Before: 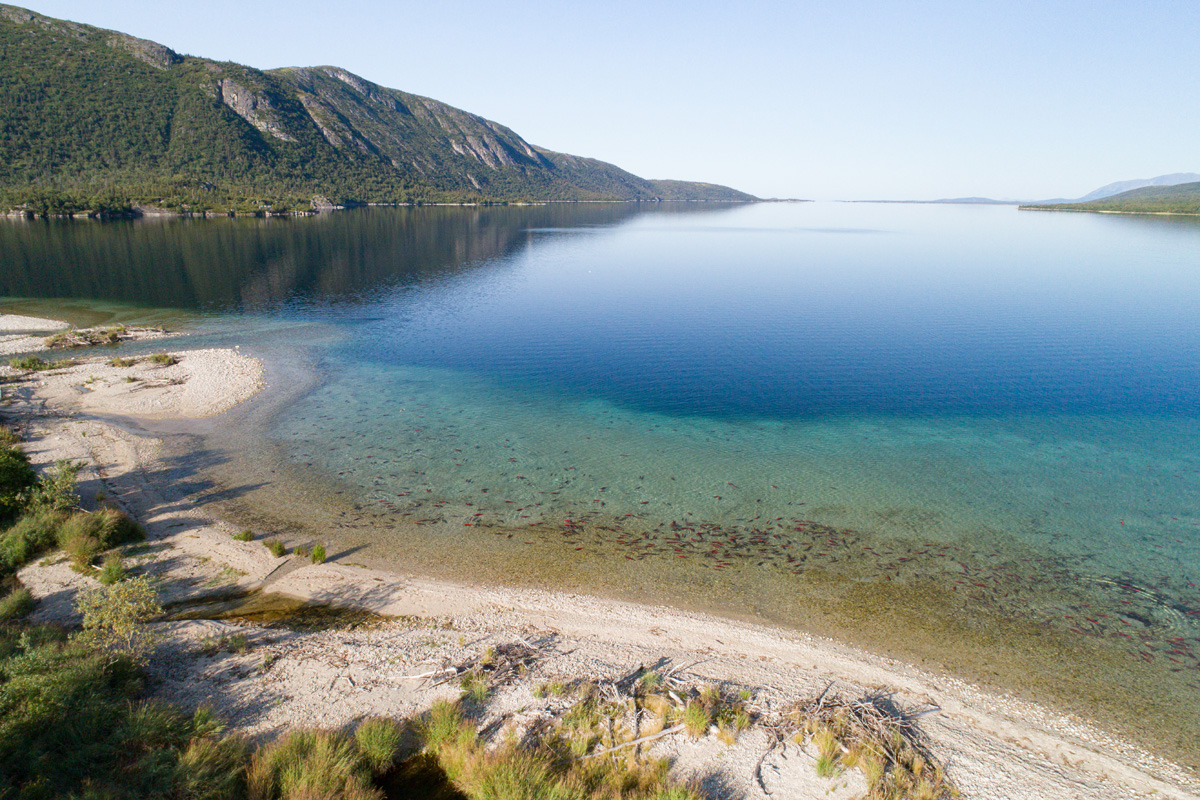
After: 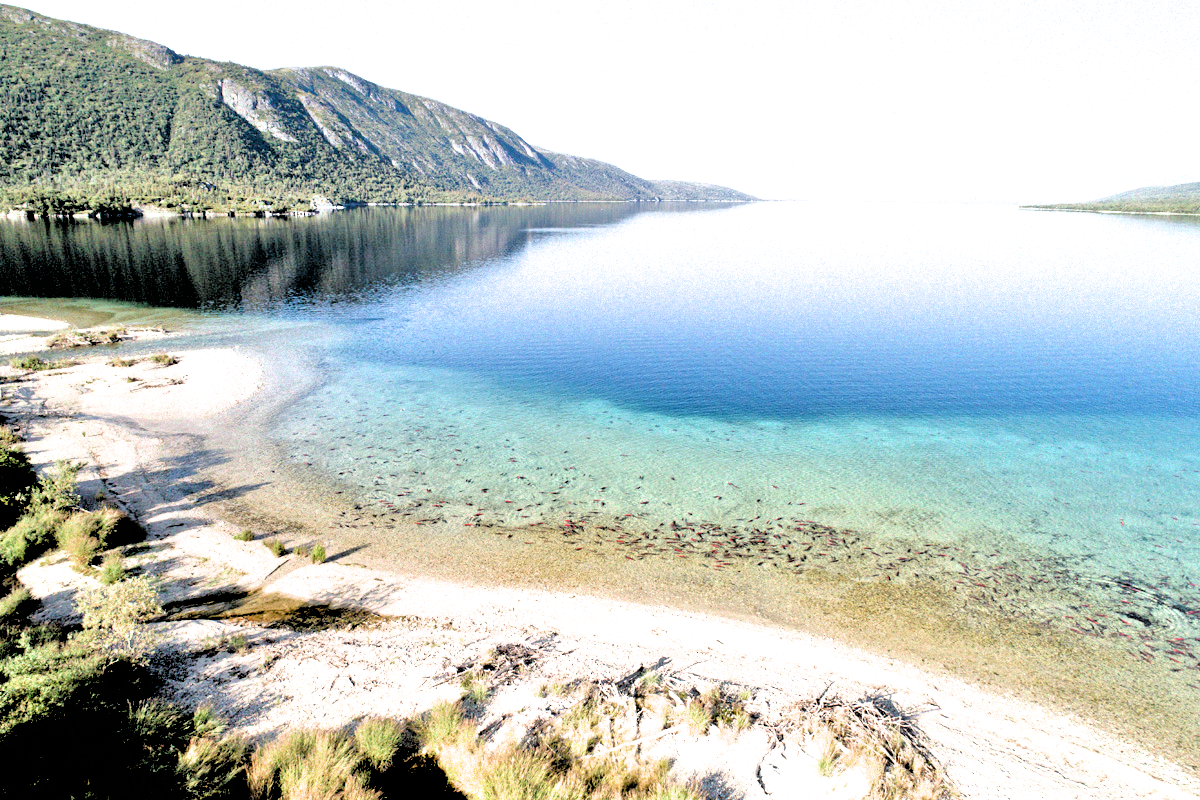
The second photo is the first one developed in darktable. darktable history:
tone equalizer: -7 EV 0.15 EV, -6 EV 0.6 EV, -5 EV 1.15 EV, -4 EV 1.33 EV, -3 EV 1.15 EV, -2 EV 0.6 EV, -1 EV 0.15 EV, mask exposure compensation -0.5 EV
filmic rgb: black relative exposure -1 EV, white relative exposure 2.05 EV, hardness 1.52, contrast 2.25, enable highlight reconstruction true
rgb levels: levels [[0.013, 0.434, 0.89], [0, 0.5, 1], [0, 0.5, 1]]
